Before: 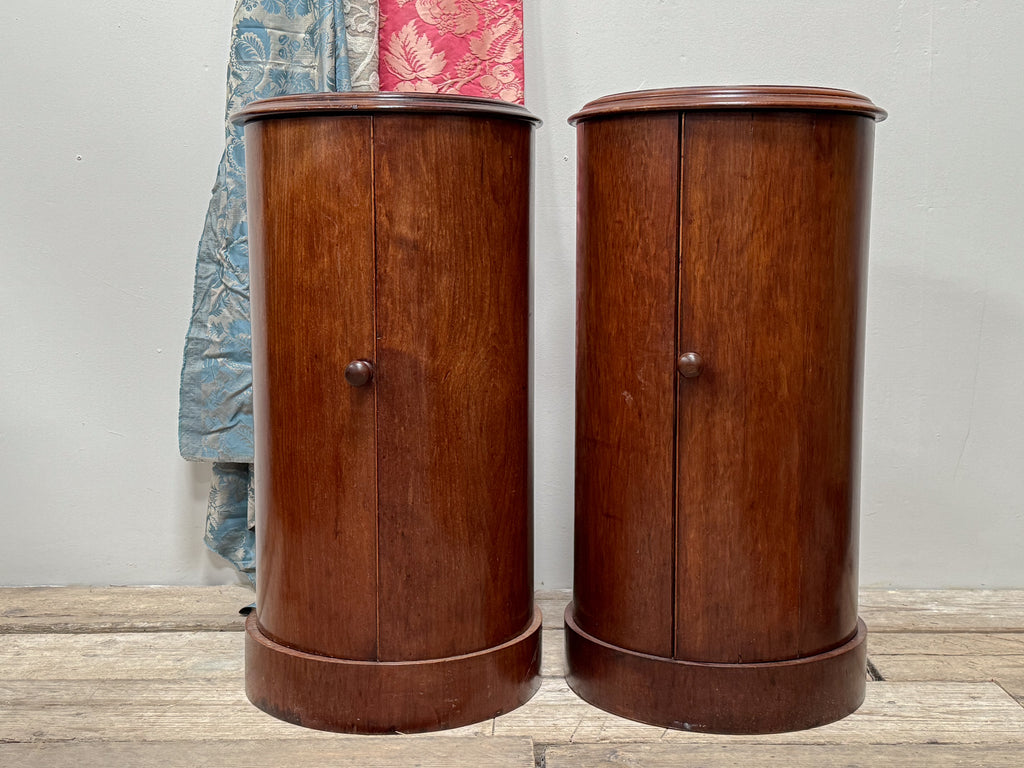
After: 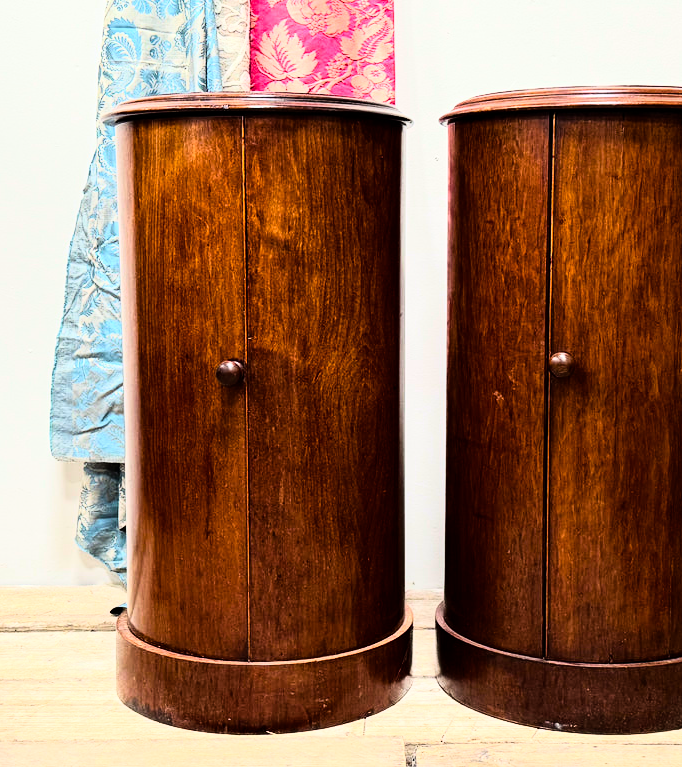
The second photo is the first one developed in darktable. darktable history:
crop and rotate: left 12.648%, right 20.685%
color balance rgb: perceptual saturation grading › global saturation 30%, global vibrance 20%
rgb curve: curves: ch0 [(0, 0) (0.21, 0.15) (0.24, 0.21) (0.5, 0.75) (0.75, 0.96) (0.89, 0.99) (1, 1)]; ch1 [(0, 0.02) (0.21, 0.13) (0.25, 0.2) (0.5, 0.67) (0.75, 0.9) (0.89, 0.97) (1, 1)]; ch2 [(0, 0.02) (0.21, 0.13) (0.25, 0.2) (0.5, 0.67) (0.75, 0.9) (0.89, 0.97) (1, 1)], compensate middle gray true
